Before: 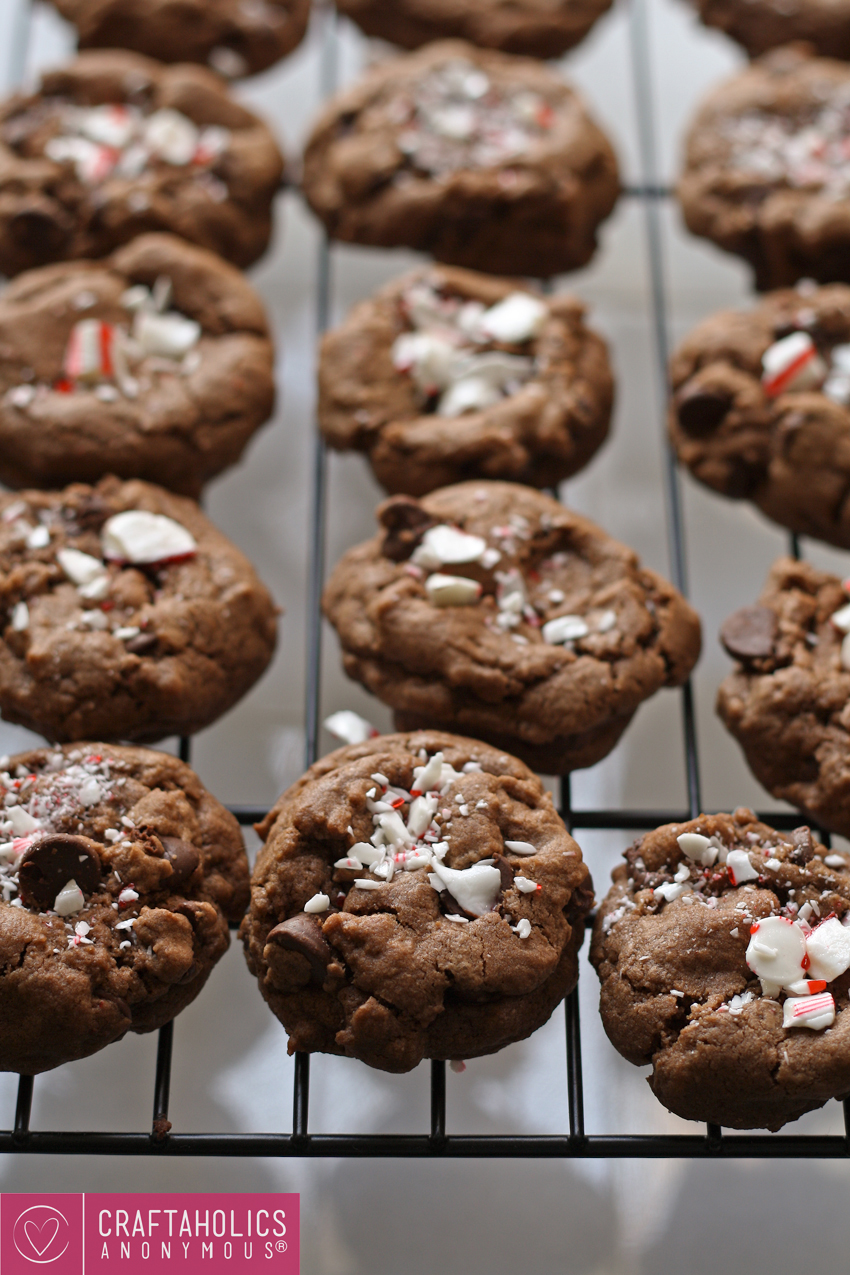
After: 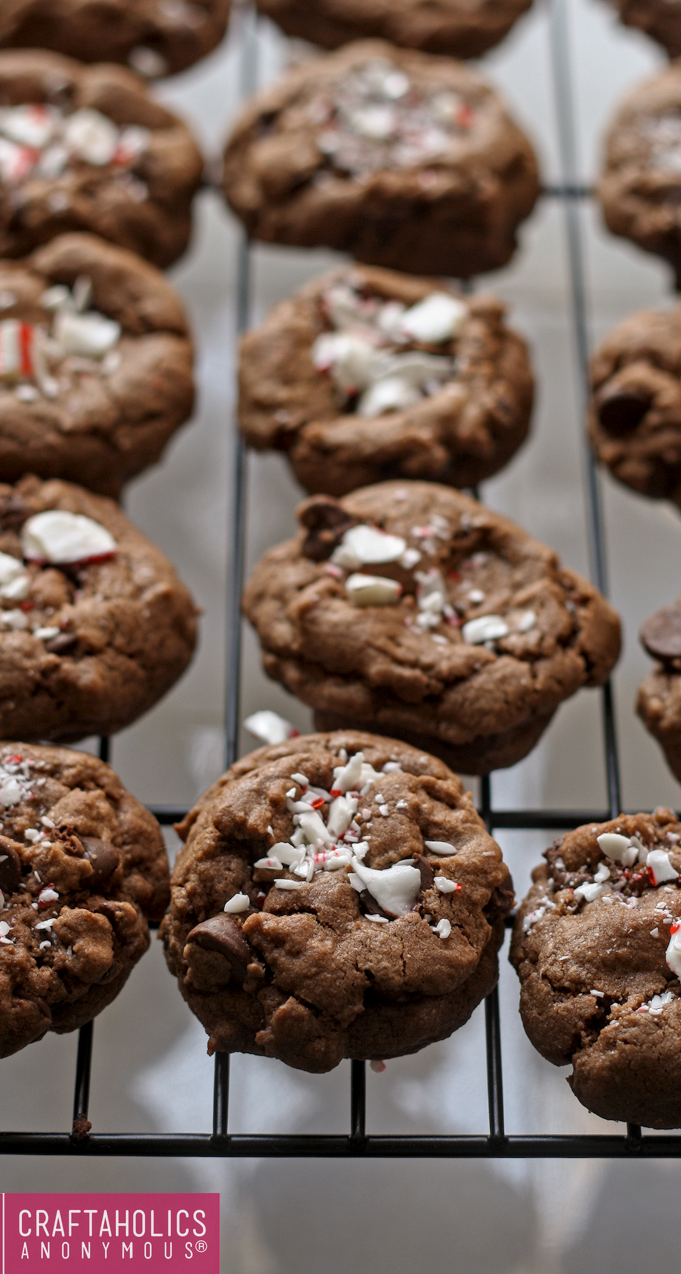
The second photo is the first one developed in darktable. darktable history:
crop and rotate: left 9.597%, right 10.195%
exposure: exposure -0.116 EV, compensate exposure bias true, compensate highlight preservation false
local contrast: on, module defaults
